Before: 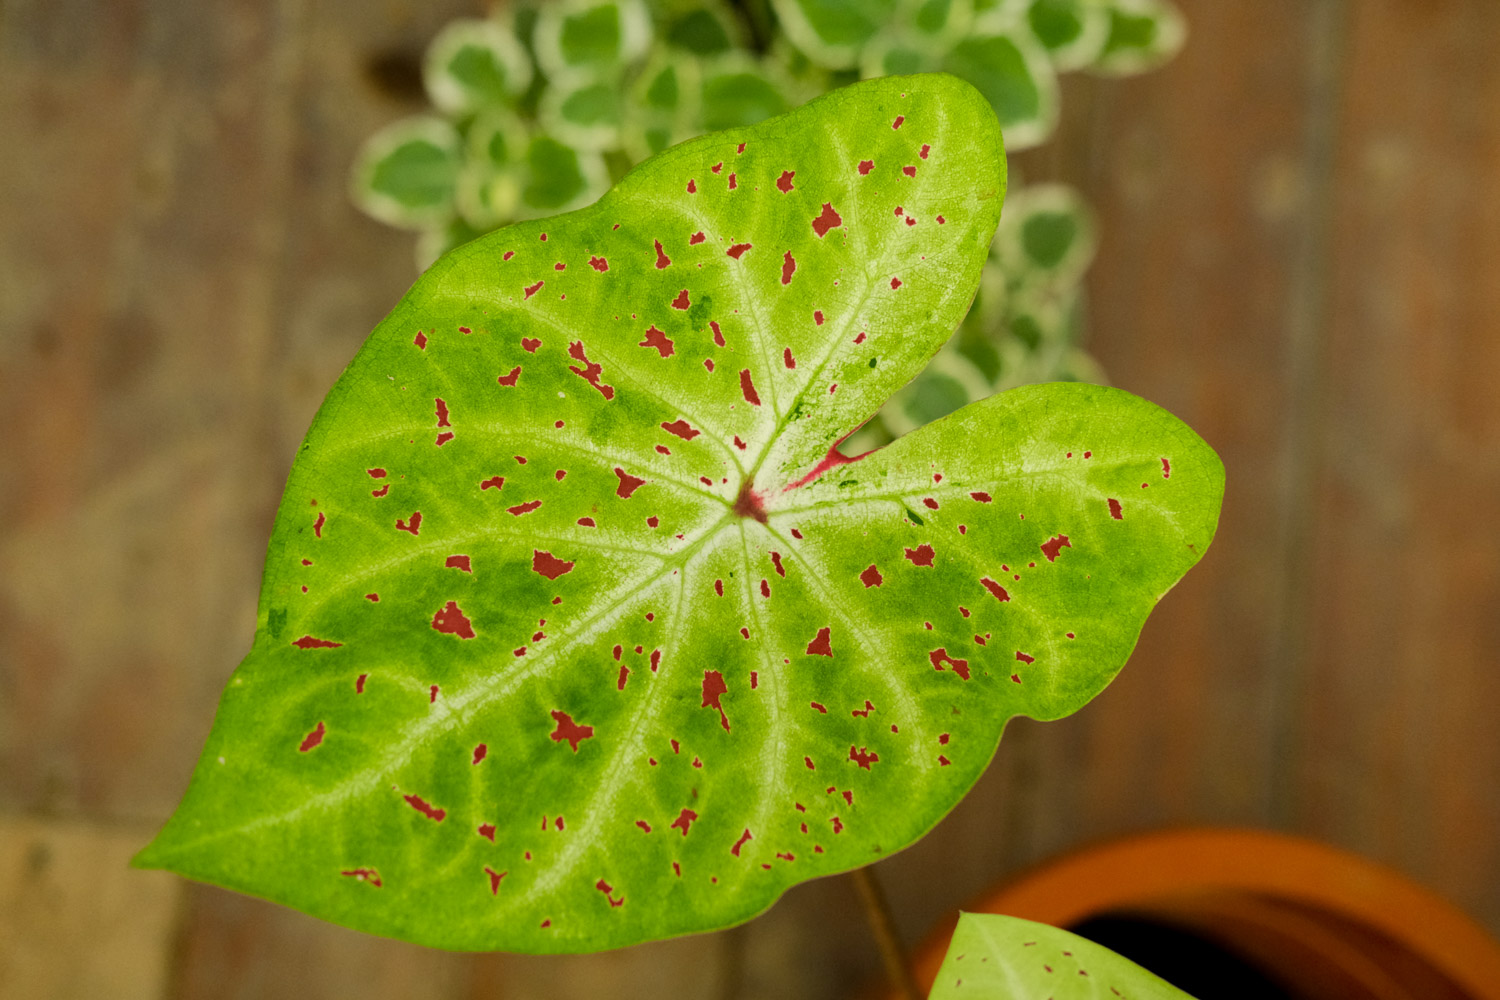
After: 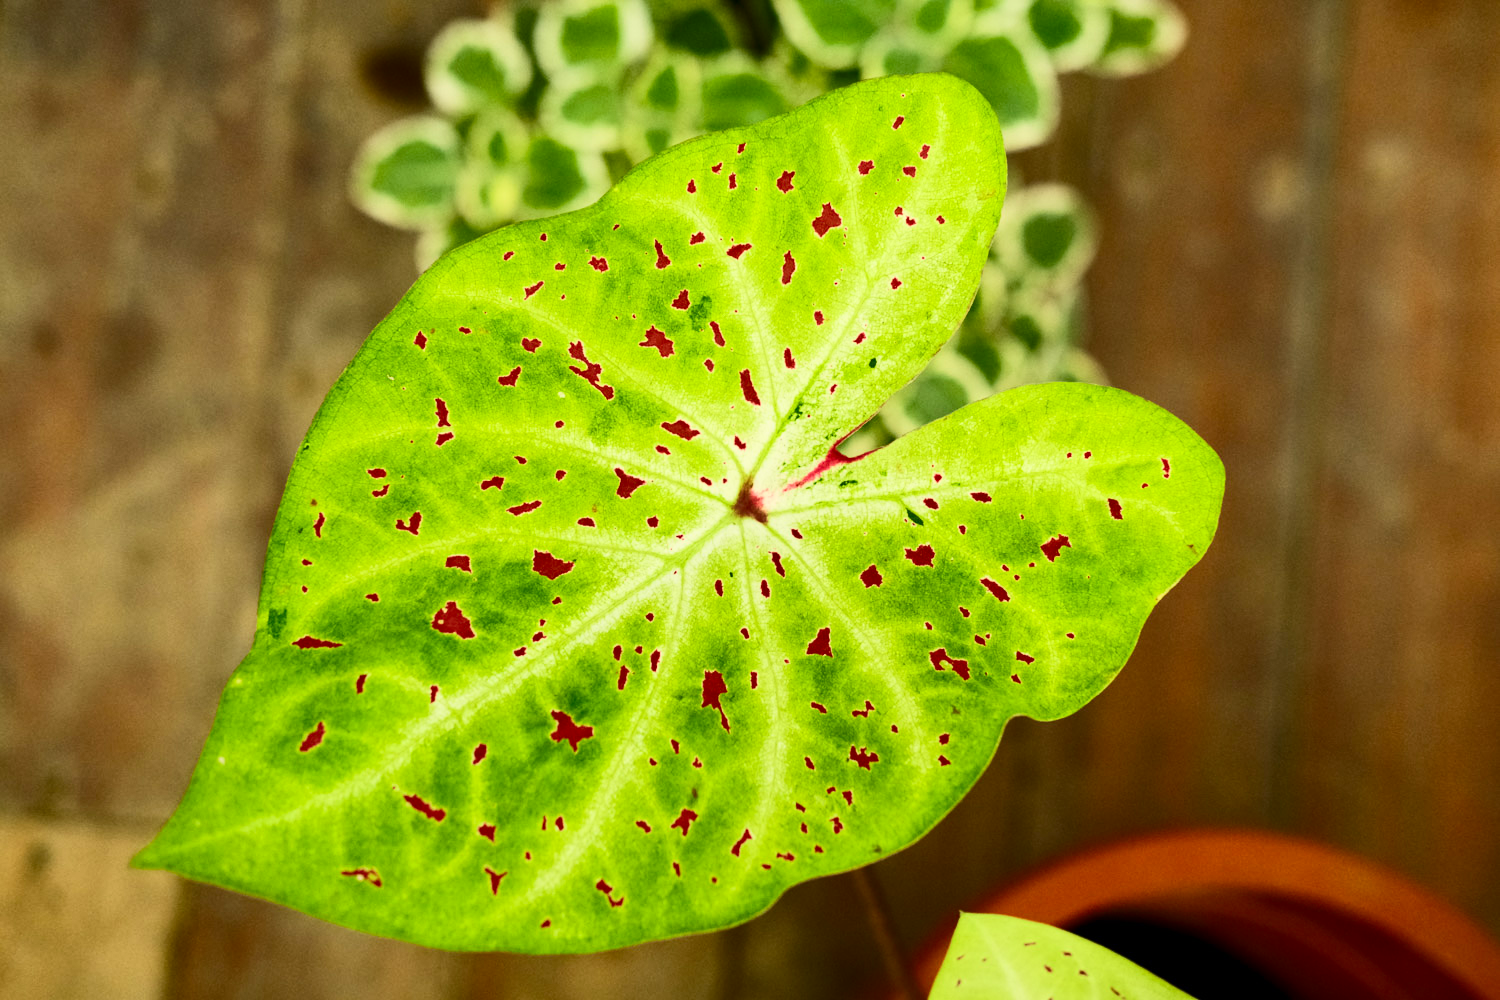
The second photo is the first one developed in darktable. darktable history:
contrast brightness saturation: contrast 0.412, brightness 0.102, saturation 0.209
